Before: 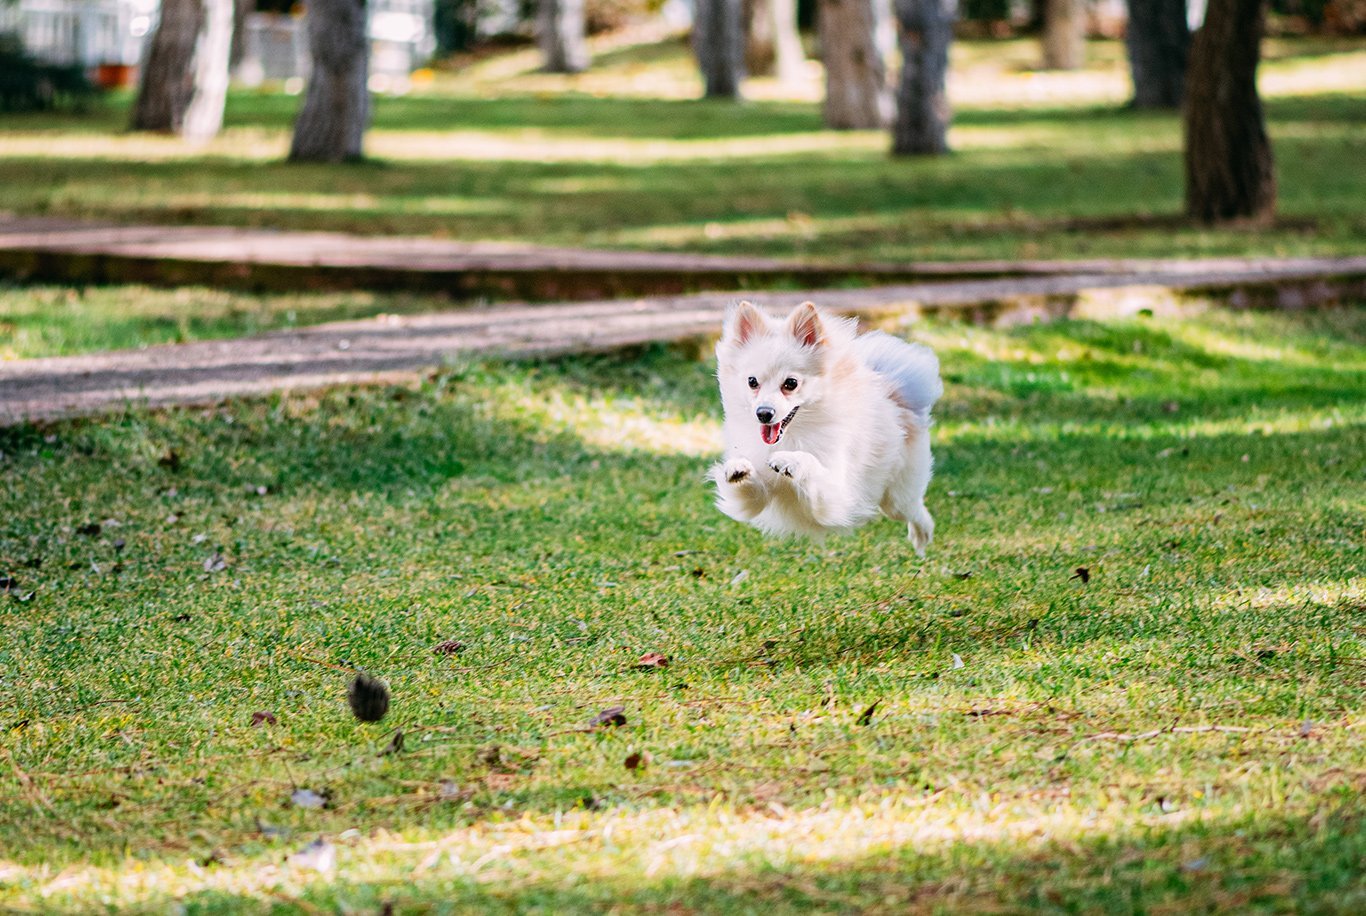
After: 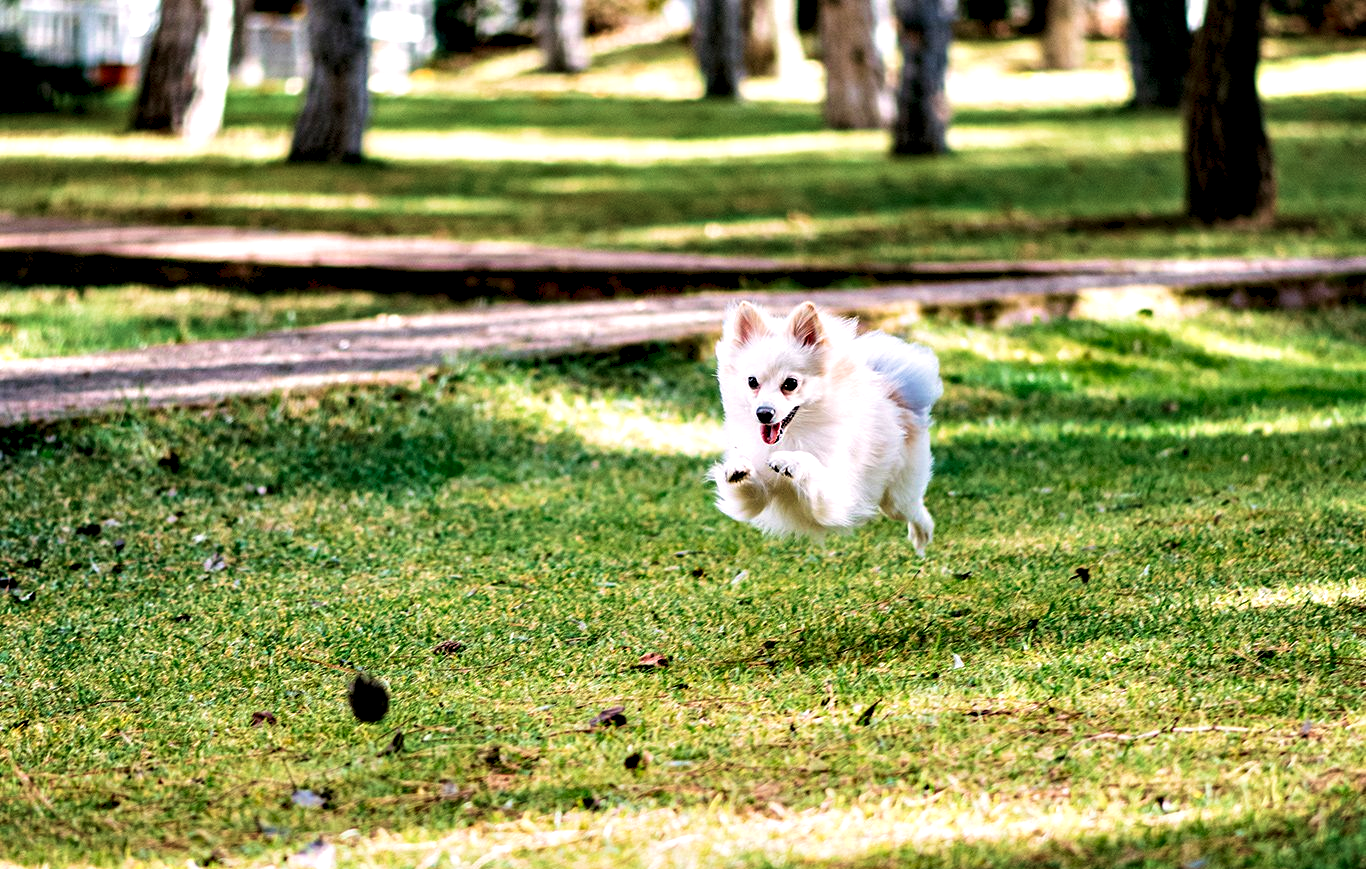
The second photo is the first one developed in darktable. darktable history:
crop and rotate: top 0%, bottom 5.097%
contrast equalizer: octaves 7, y [[0.609, 0.611, 0.615, 0.613, 0.607, 0.603], [0.504, 0.498, 0.496, 0.499, 0.506, 0.516], [0 ×6], [0 ×6], [0 ×6]]
velvia: strength 45%
levels: levels [0, 0.499, 1]
